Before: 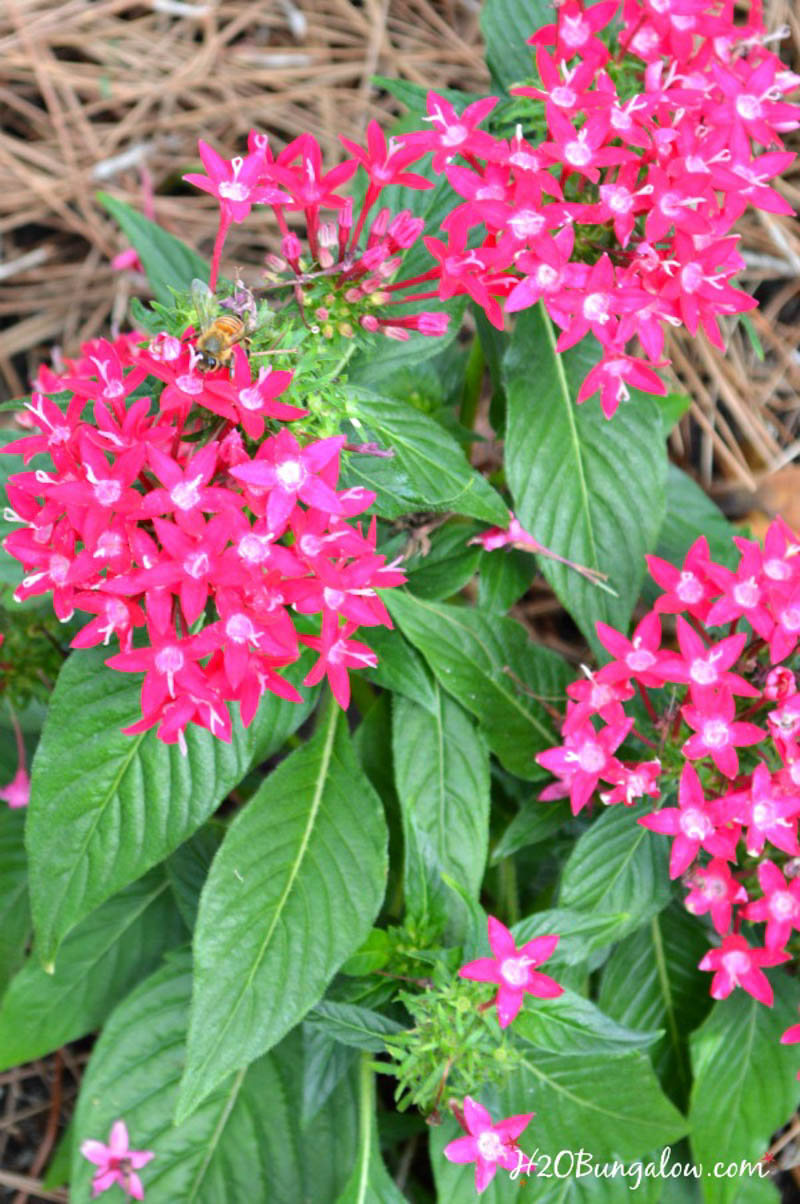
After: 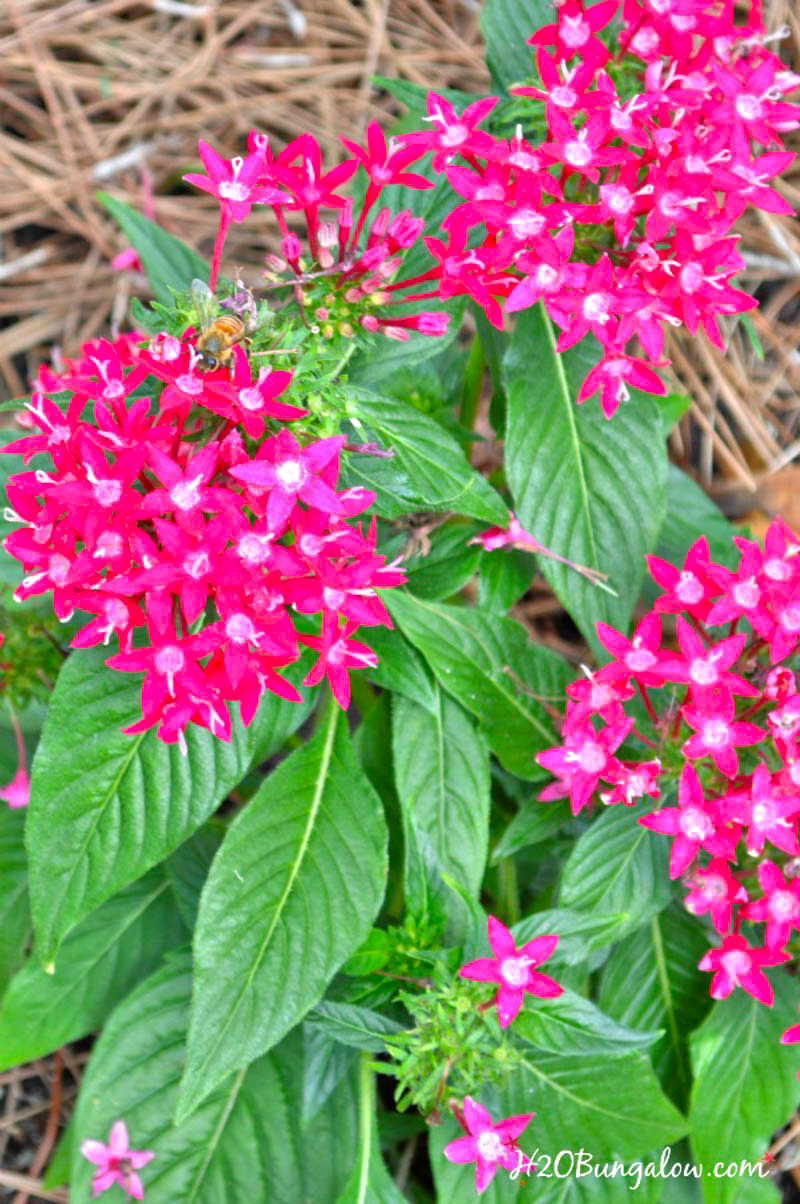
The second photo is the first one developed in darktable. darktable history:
shadows and highlights: shadows 60, highlights -60.23, soften with gaussian
tone equalizer: -7 EV 0.15 EV, -6 EV 0.6 EV, -5 EV 1.15 EV, -4 EV 1.33 EV, -3 EV 1.15 EV, -2 EV 0.6 EV, -1 EV 0.15 EV, mask exposure compensation -0.5 EV
vibrance: on, module defaults
